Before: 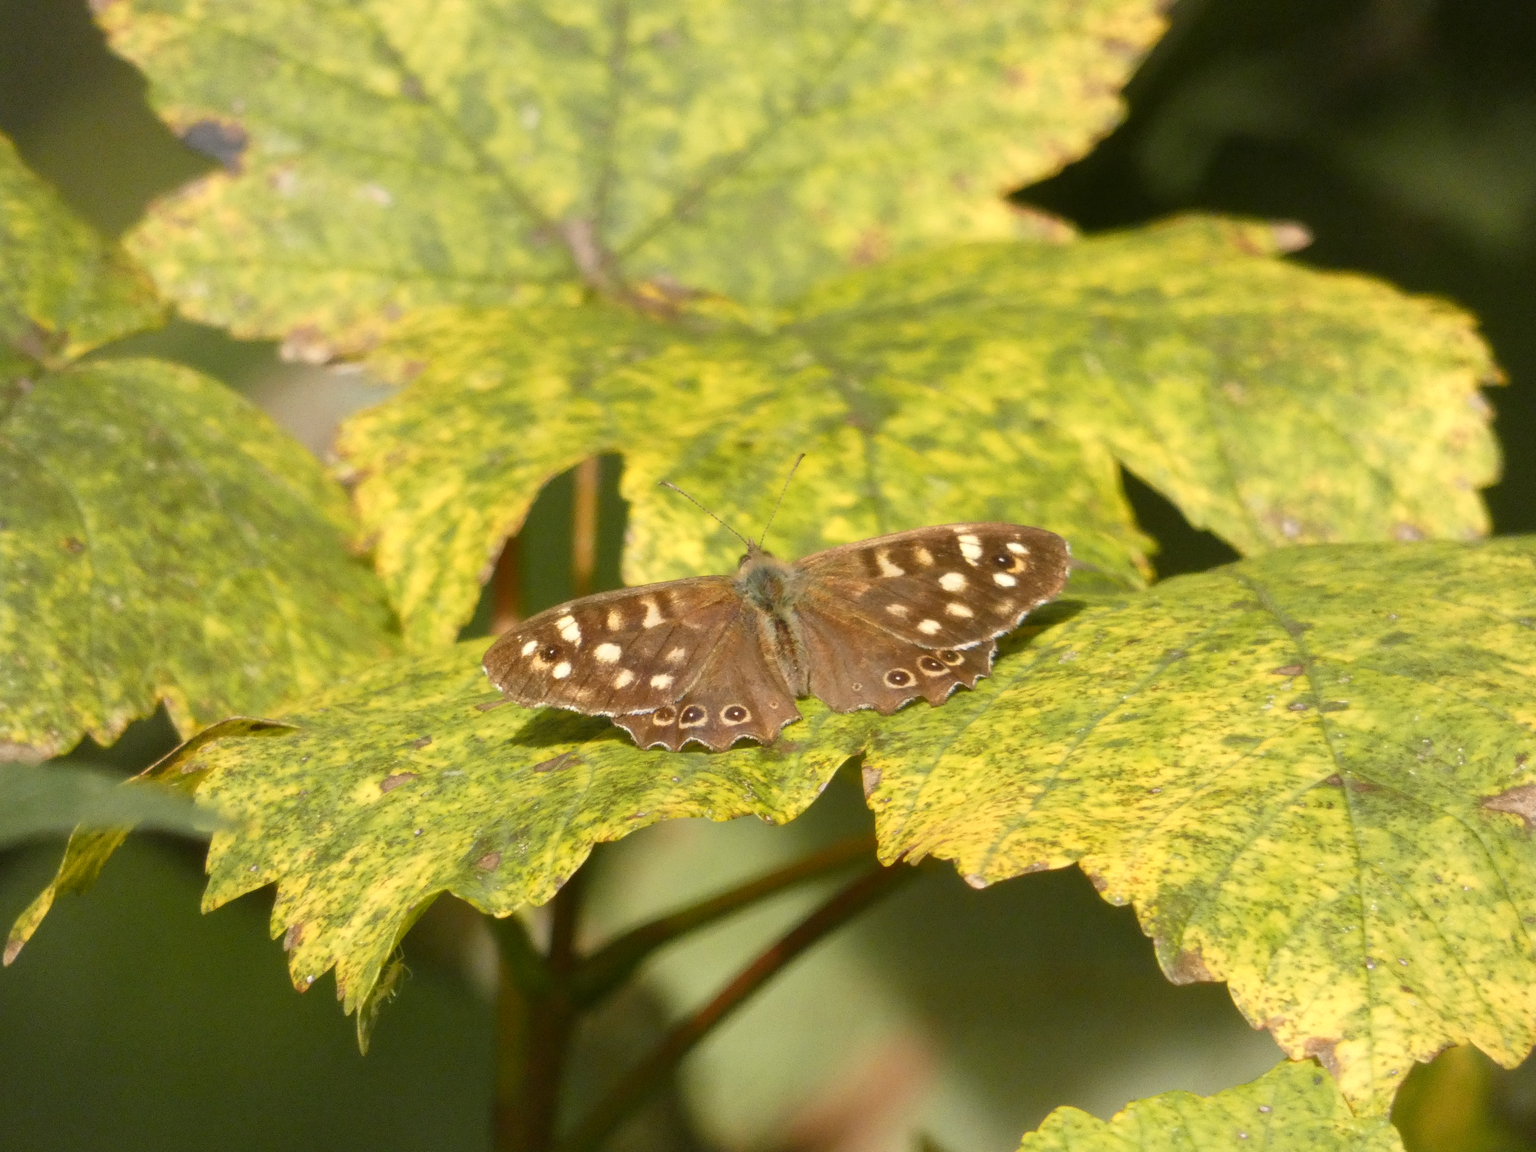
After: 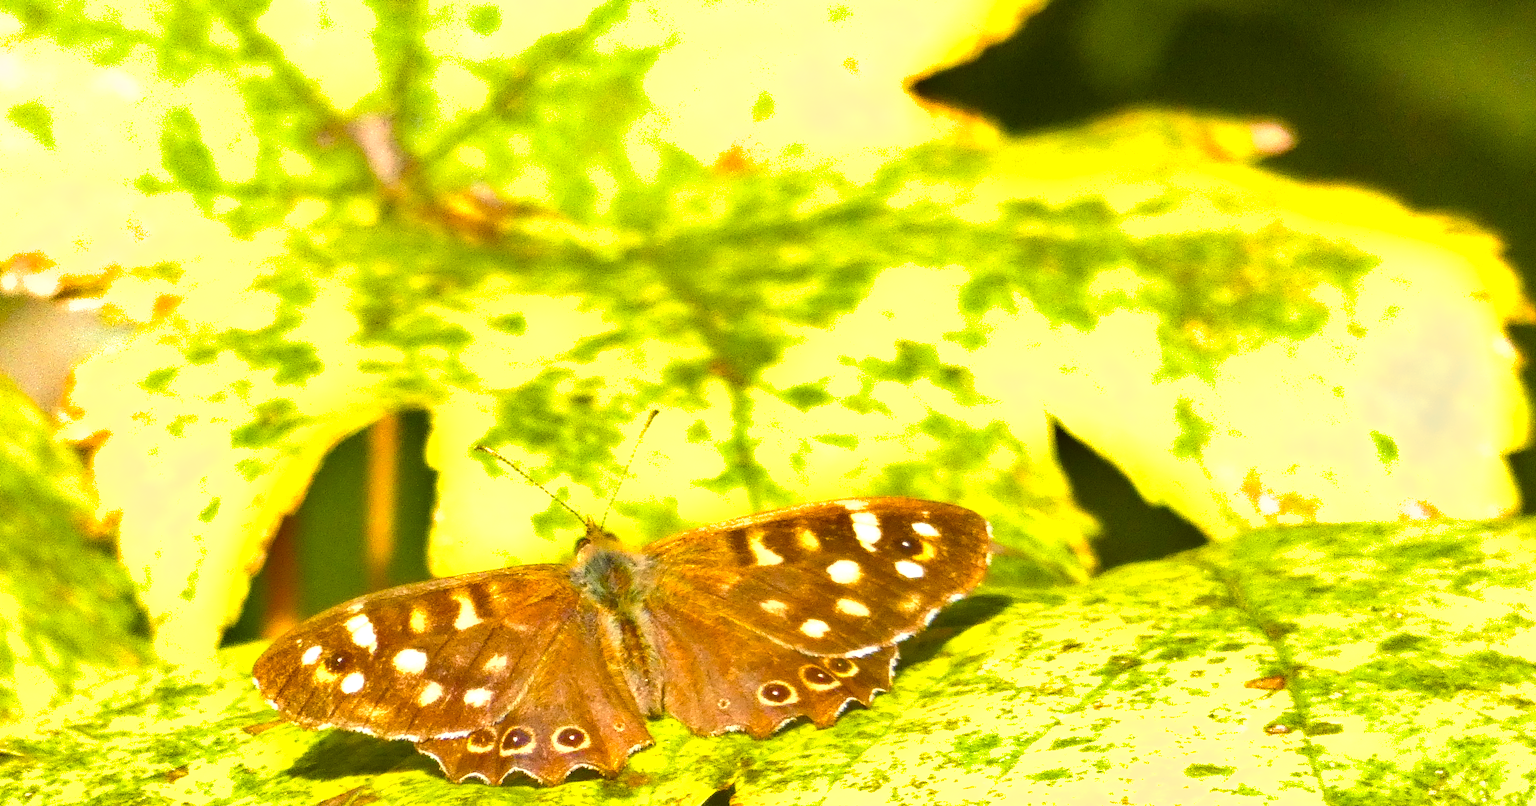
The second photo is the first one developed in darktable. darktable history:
color balance rgb: linear chroma grading › global chroma 15%, perceptual saturation grading › global saturation 30%
local contrast: highlights 100%, shadows 100%, detail 120%, midtone range 0.2
shadows and highlights: shadows 5, soften with gaussian
crop: left 18.38%, top 11.092%, right 2.134%, bottom 33.217%
contrast equalizer: y [[0.5, 0.486, 0.447, 0.446, 0.489, 0.5], [0.5 ×6], [0.5 ×6], [0 ×6], [0 ×6]]
exposure: black level correction 0, exposure 1.2 EV, compensate exposure bias true, compensate highlight preservation false
haze removal: compatibility mode true, adaptive false
